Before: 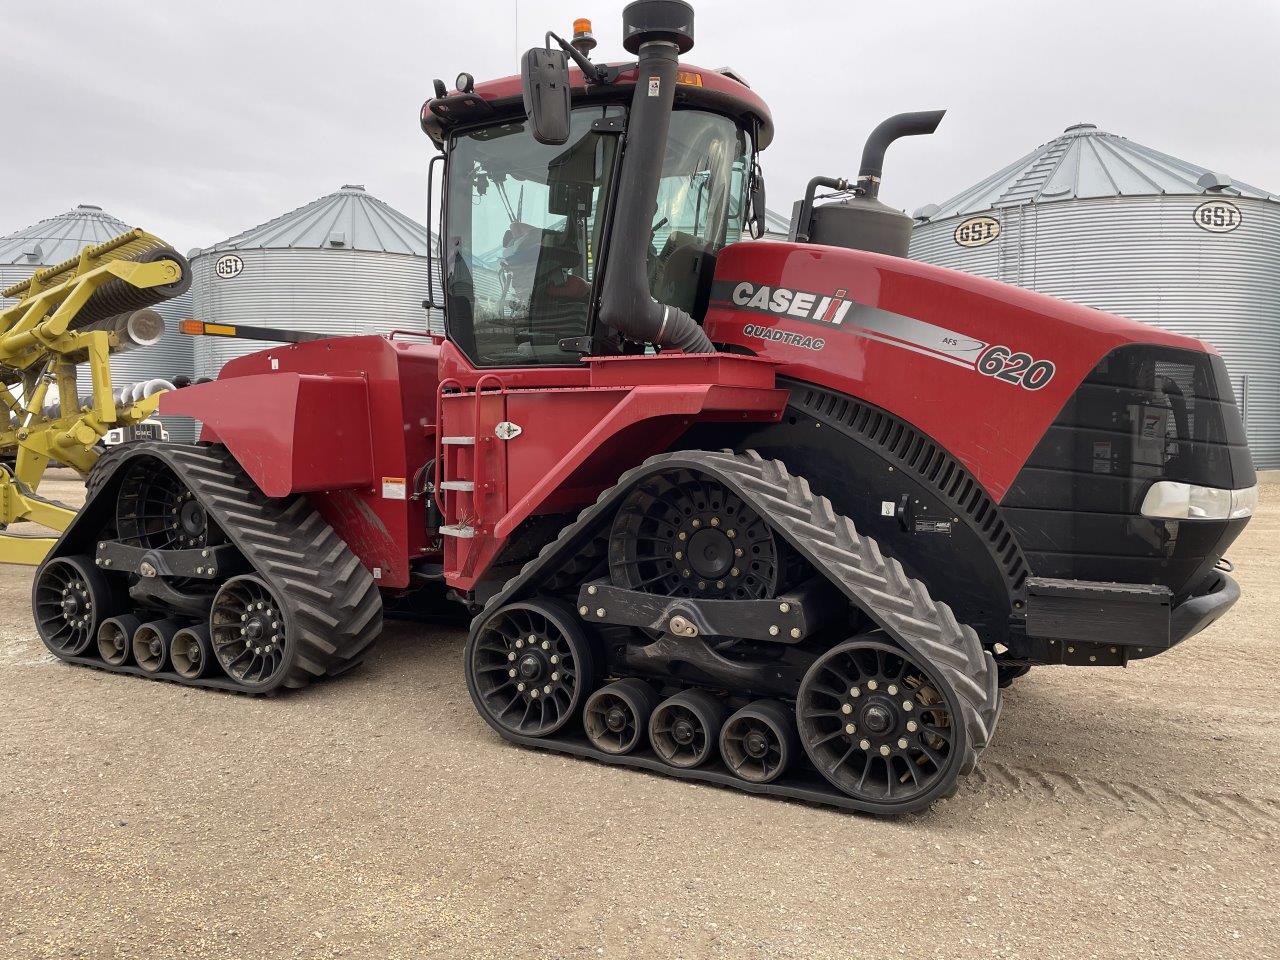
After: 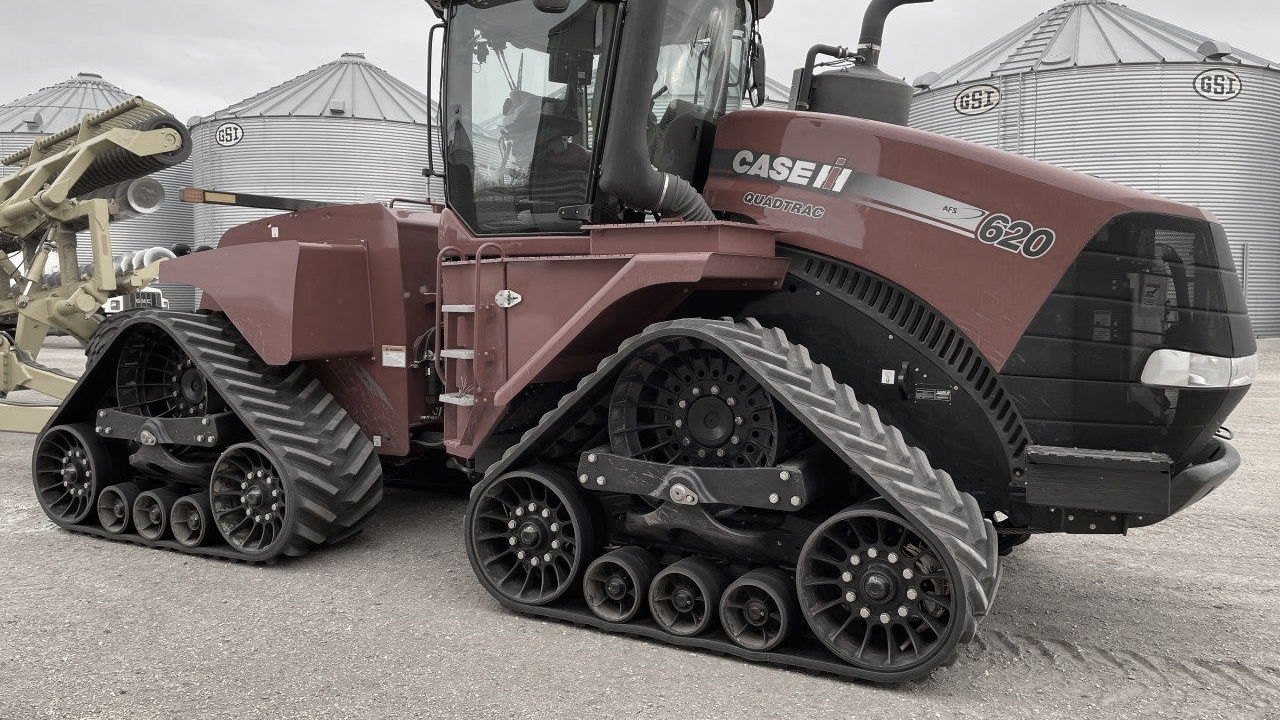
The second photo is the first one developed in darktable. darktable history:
color correction: saturation 0.3
crop: top 13.819%, bottom 11.169%
shadows and highlights: radius 125.46, shadows 30.51, highlights -30.51, low approximation 0.01, soften with gaussian
